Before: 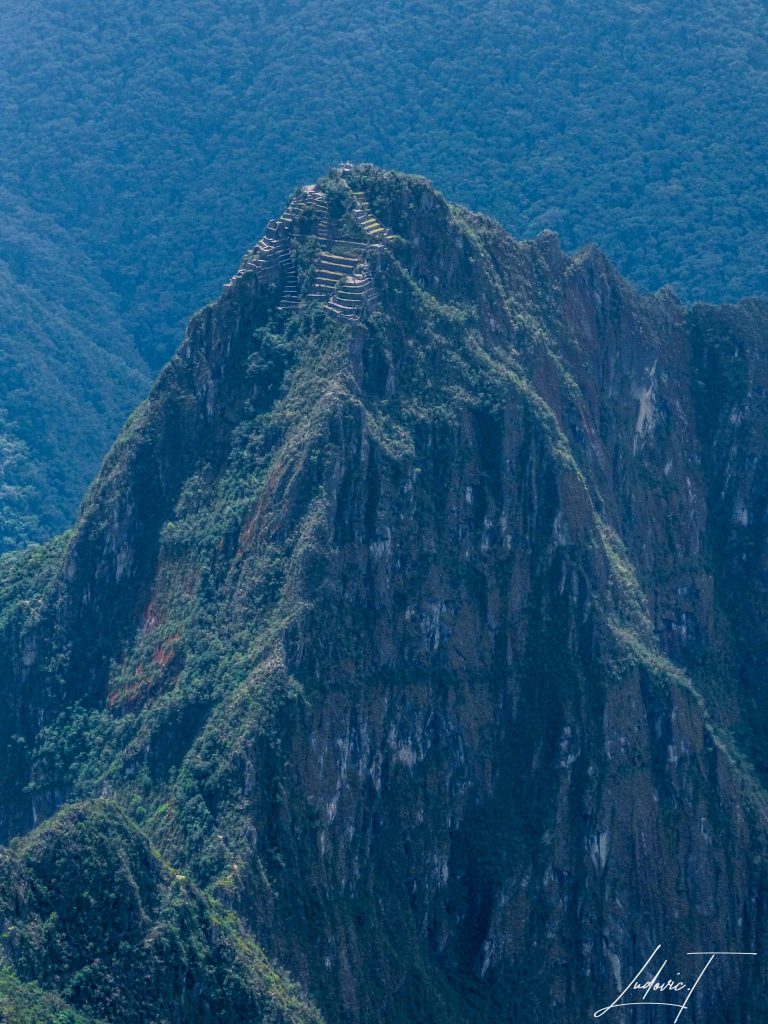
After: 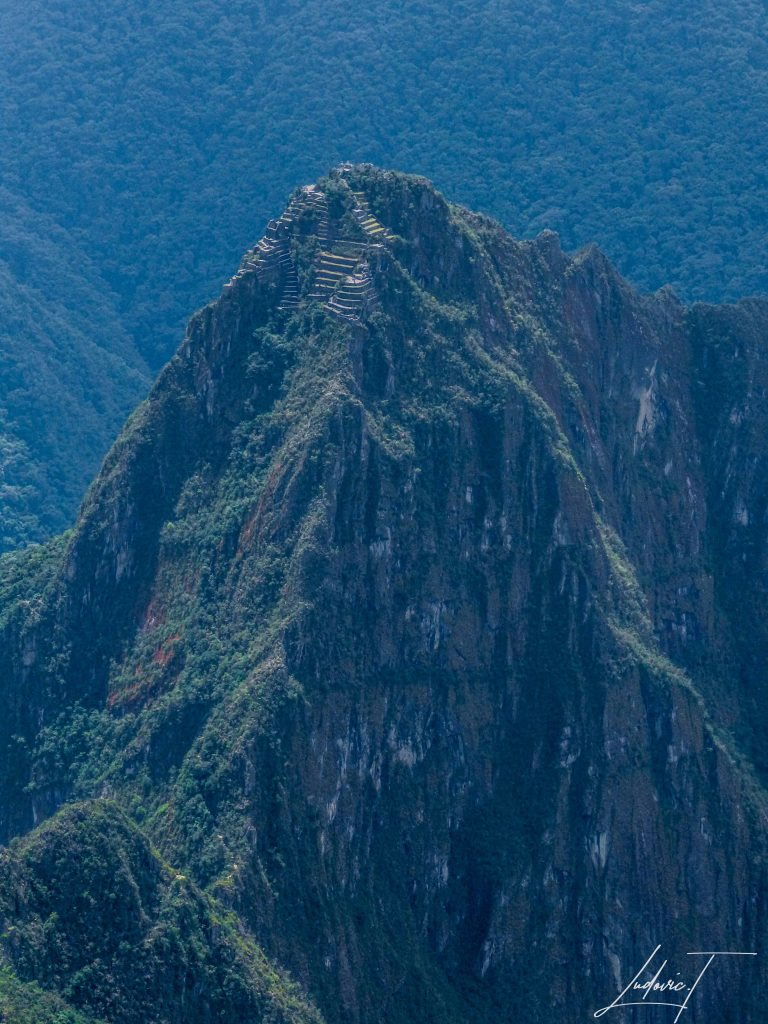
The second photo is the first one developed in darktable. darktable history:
exposure: exposure -0.108 EV, compensate highlight preservation false
